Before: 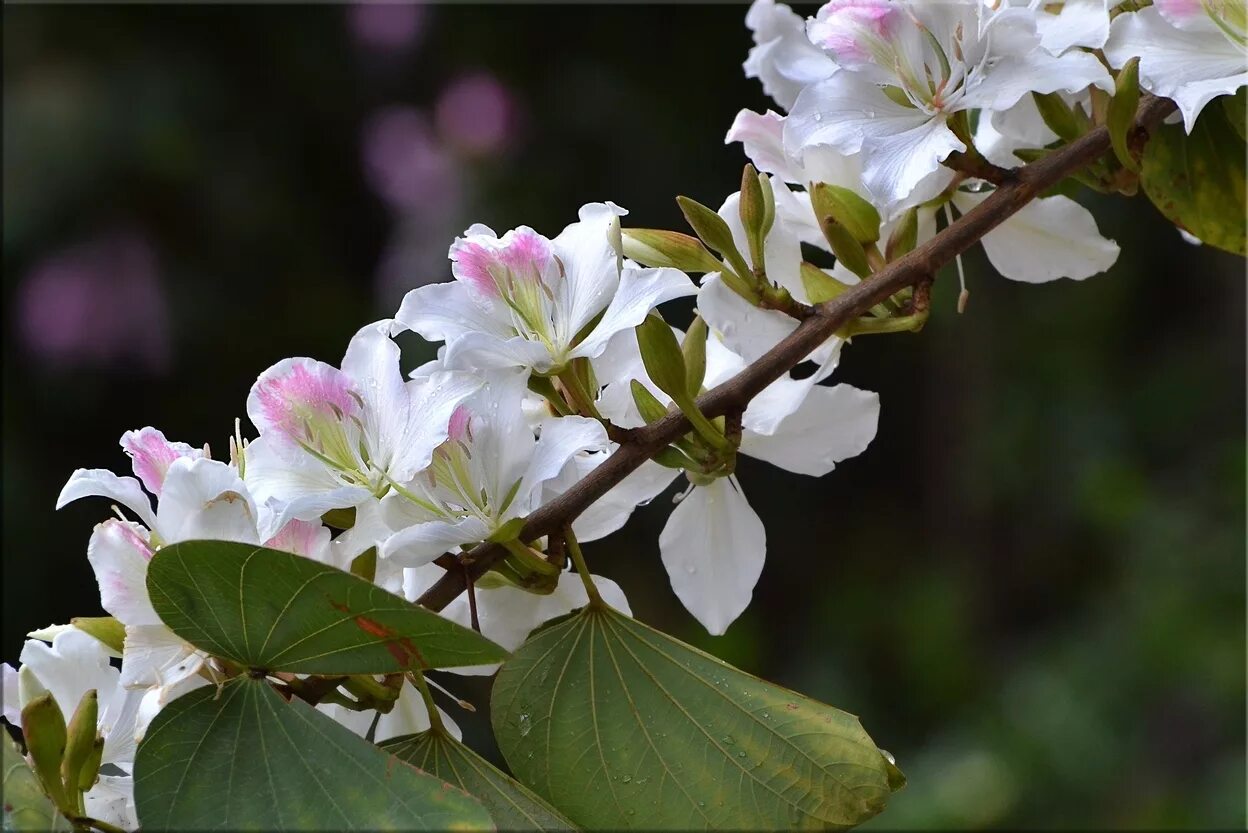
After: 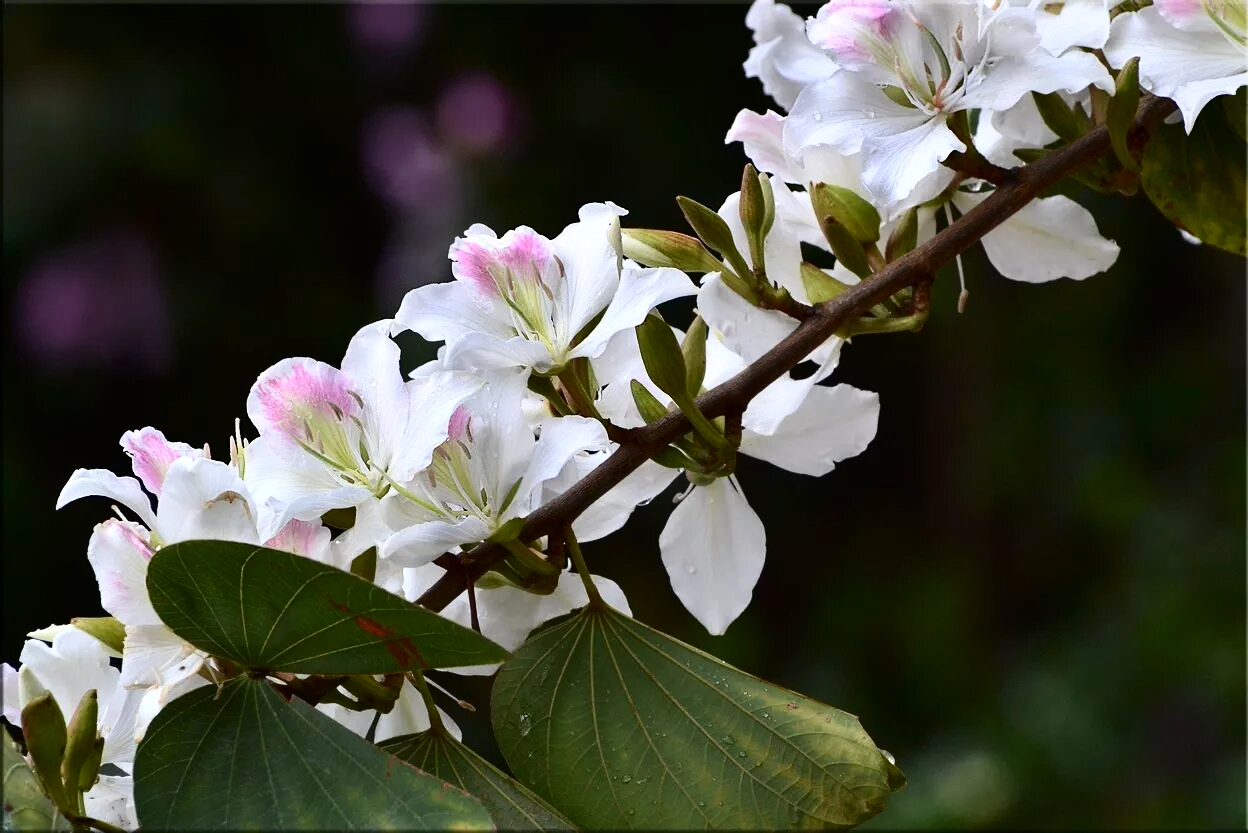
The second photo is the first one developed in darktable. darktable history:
contrast brightness saturation: contrast 0.281
